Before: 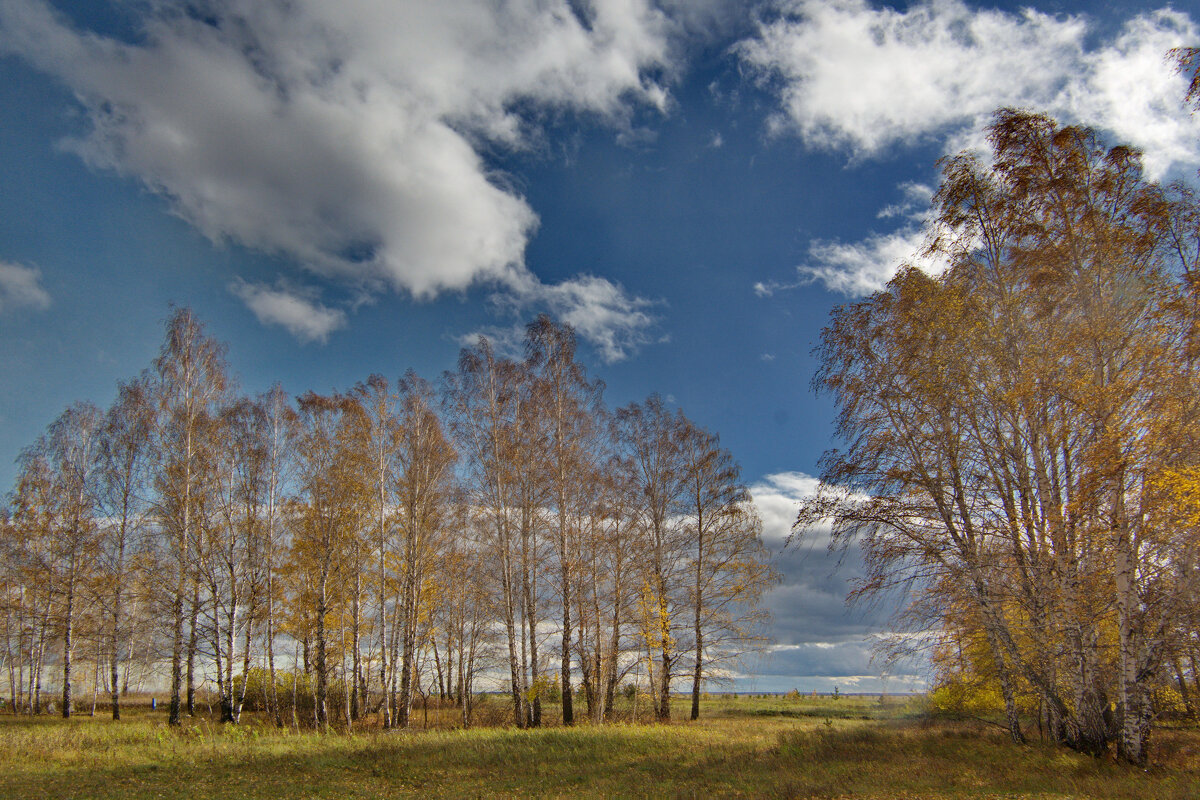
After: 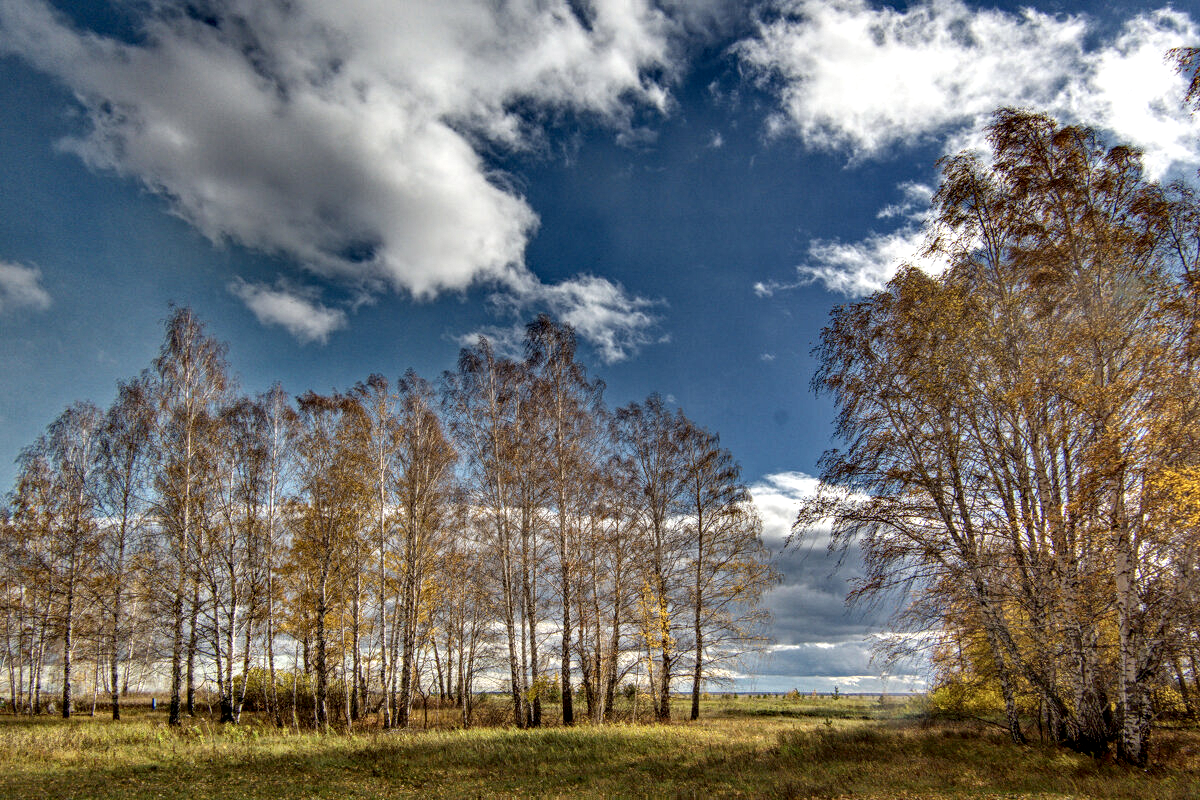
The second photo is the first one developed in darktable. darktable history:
local contrast: highlights 14%, shadows 39%, detail 183%, midtone range 0.471
